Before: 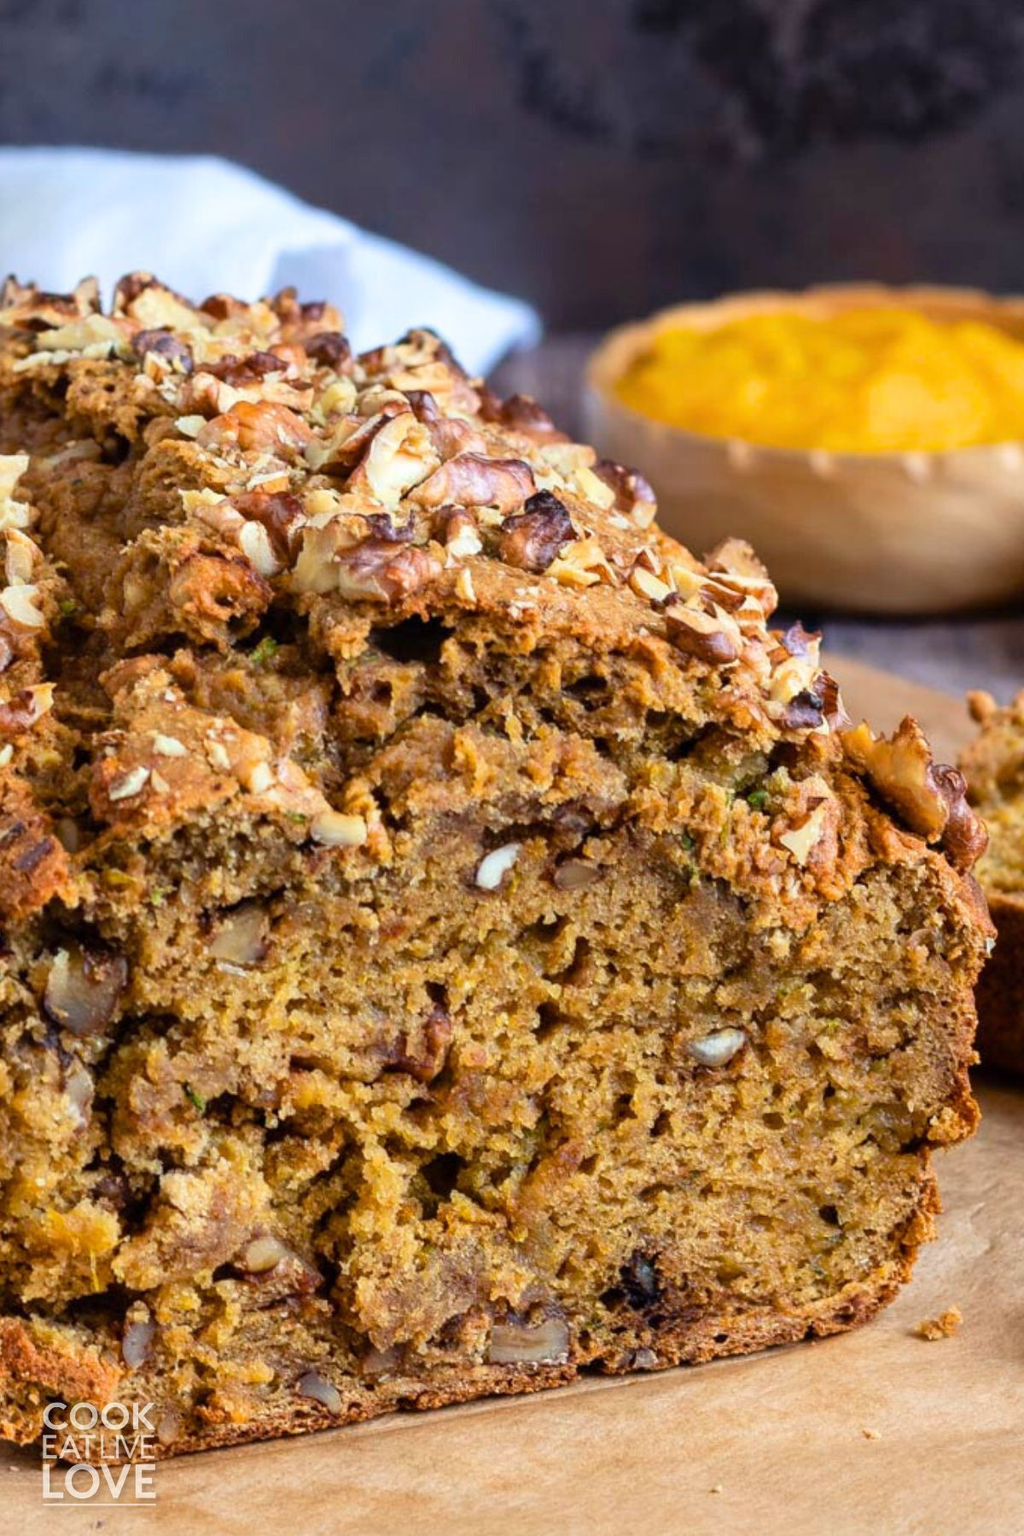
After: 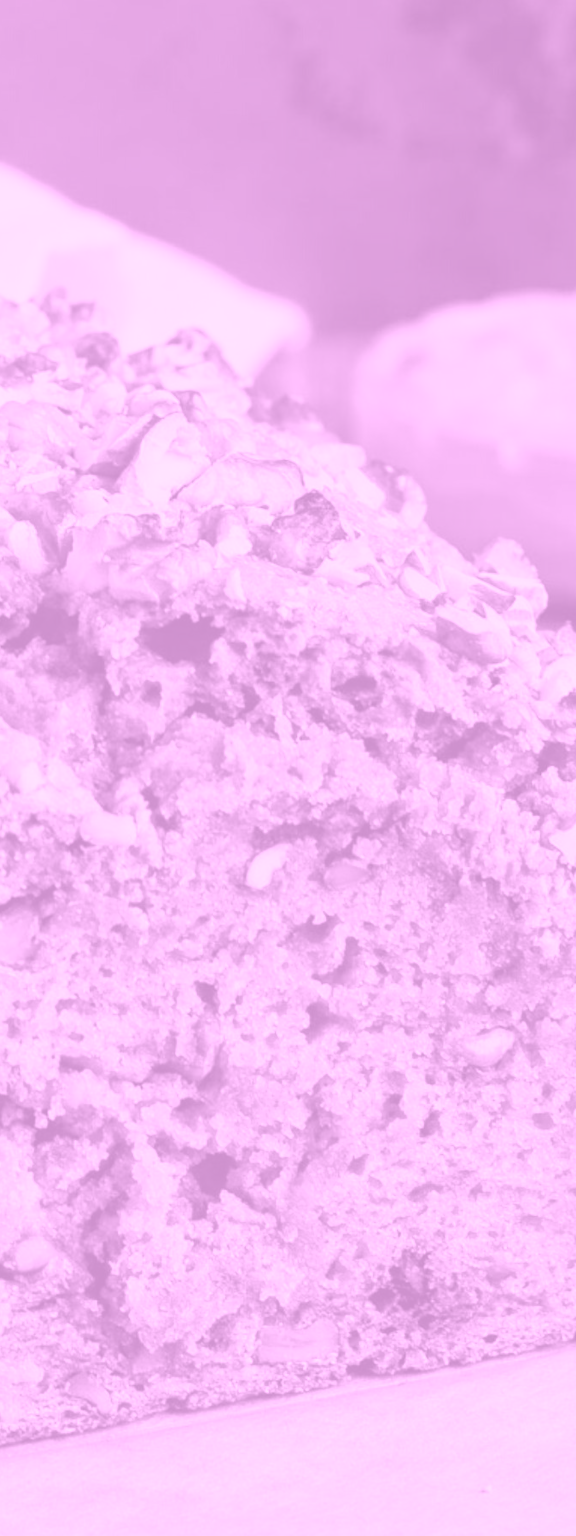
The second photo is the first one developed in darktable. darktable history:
crop and rotate: left 22.516%, right 21.234%
colorize: hue 331.2°, saturation 69%, source mix 30.28%, lightness 69.02%, version 1
